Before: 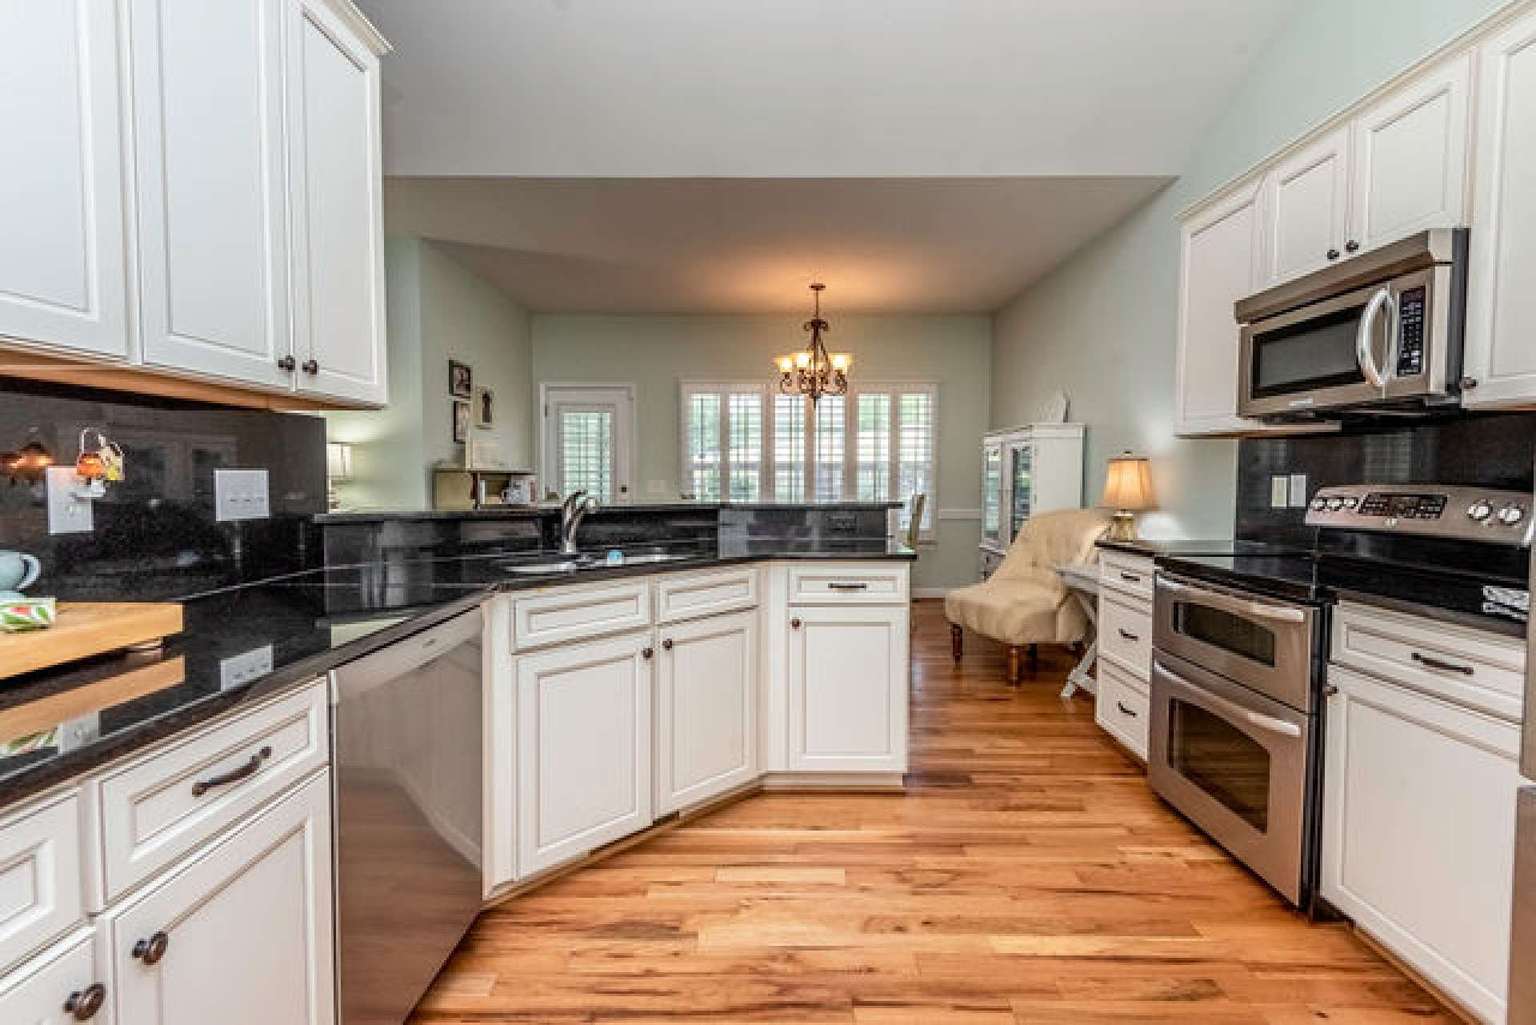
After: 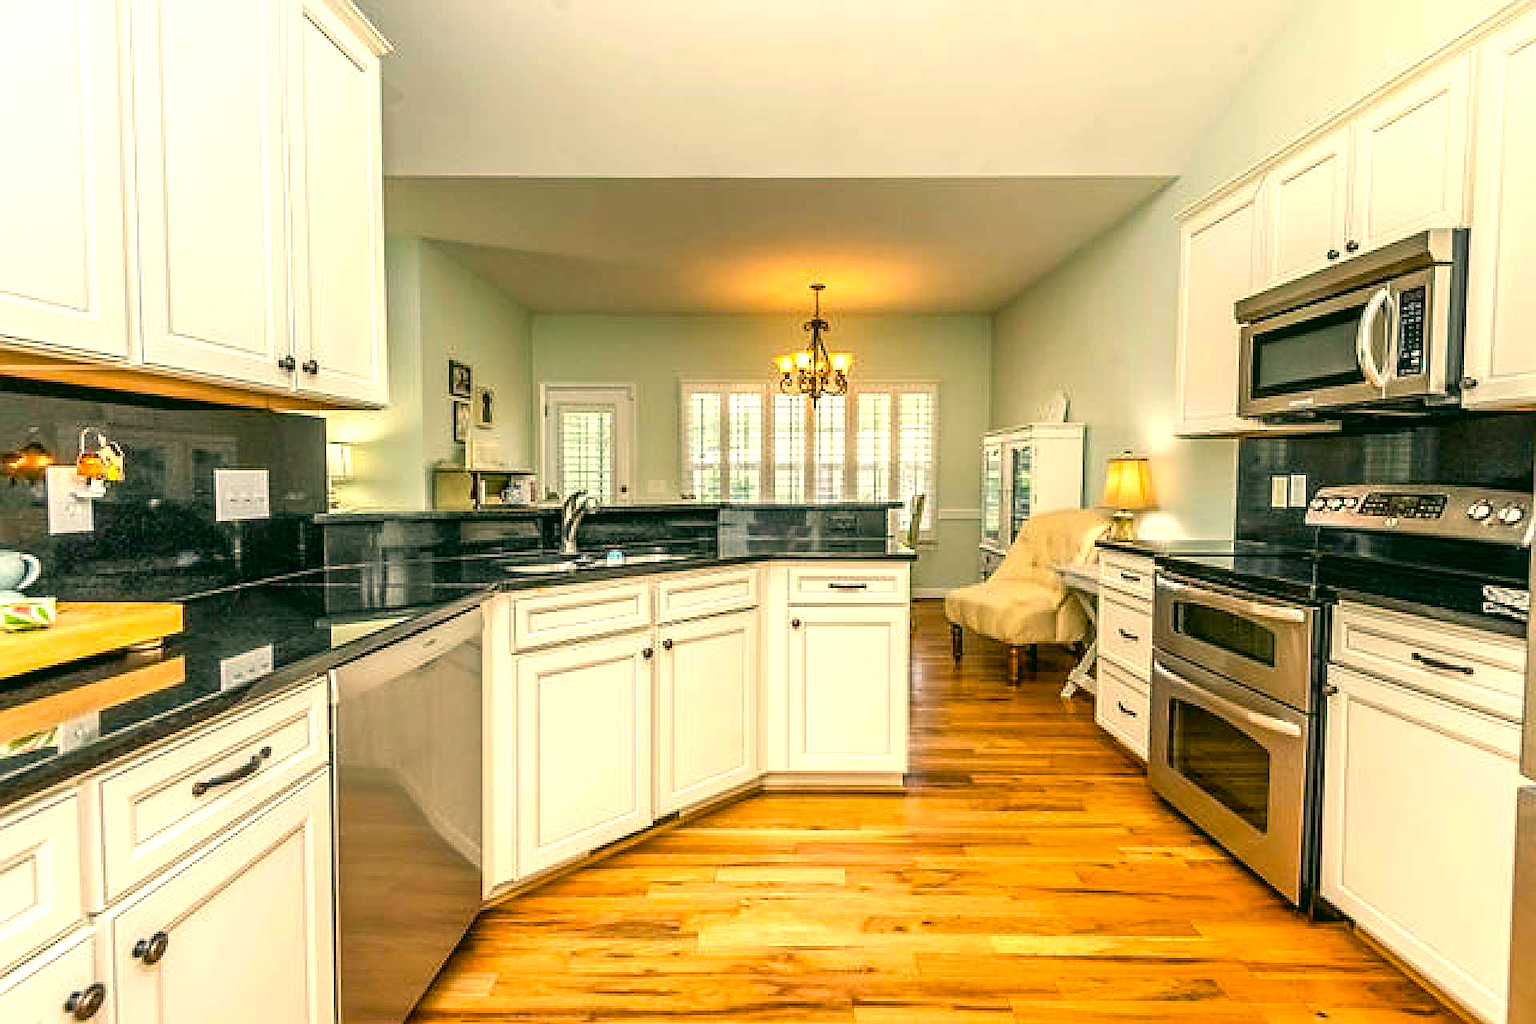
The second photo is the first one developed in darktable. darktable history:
sharpen: on, module defaults
color correction: highlights a* 4.92, highlights b* 23.62, shadows a* -16.06, shadows b* 3.98
color balance rgb: perceptual saturation grading › global saturation 30.295%
exposure: black level correction 0, exposure 0.698 EV, compensate highlight preservation false
